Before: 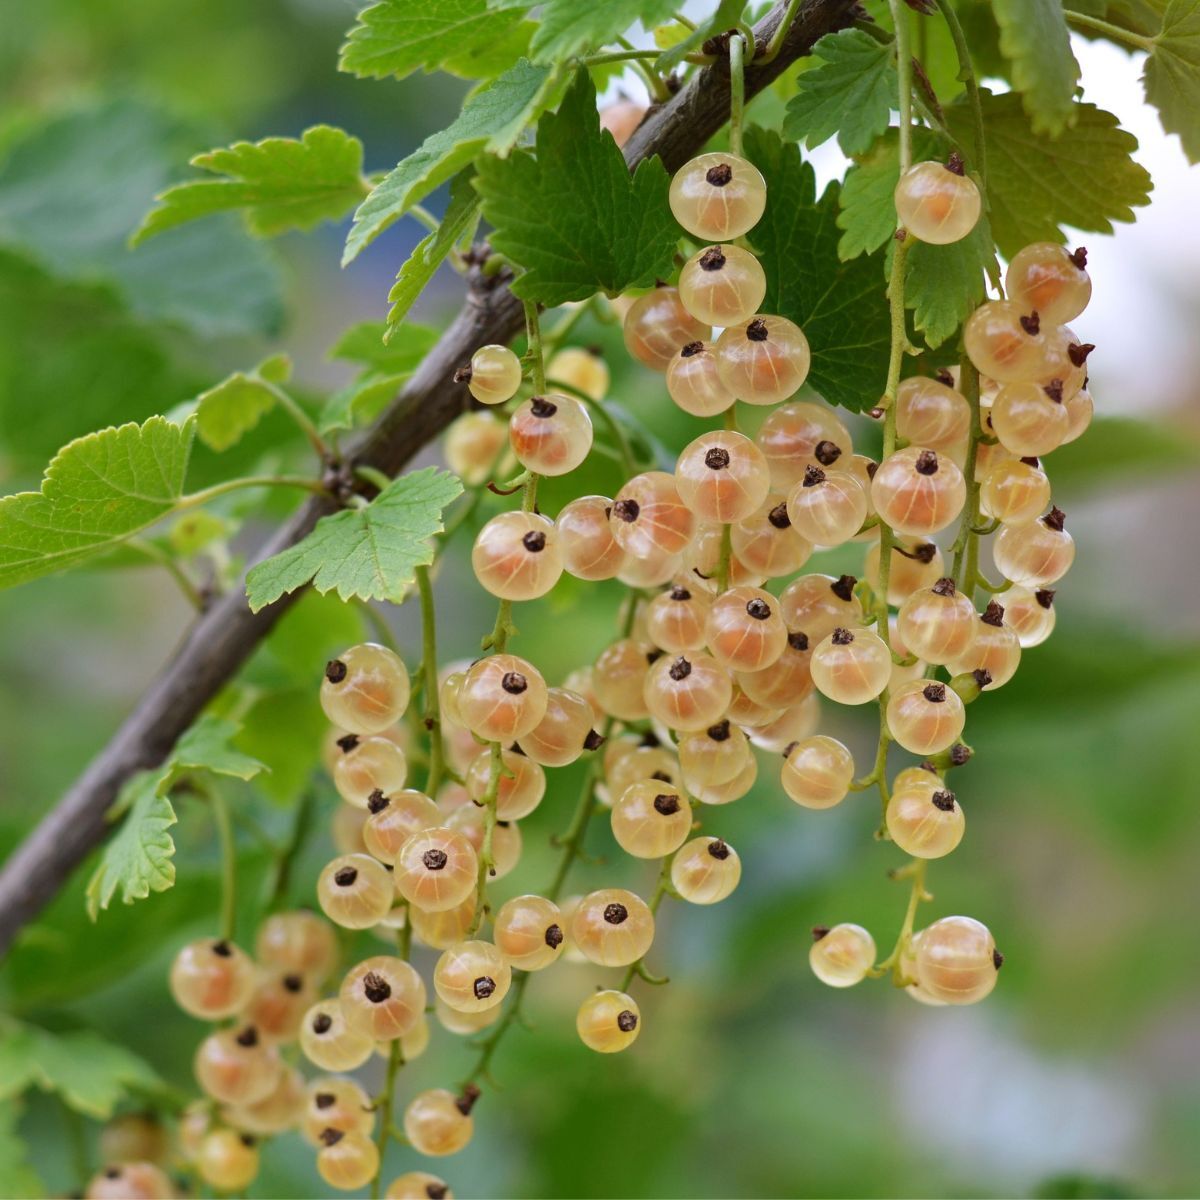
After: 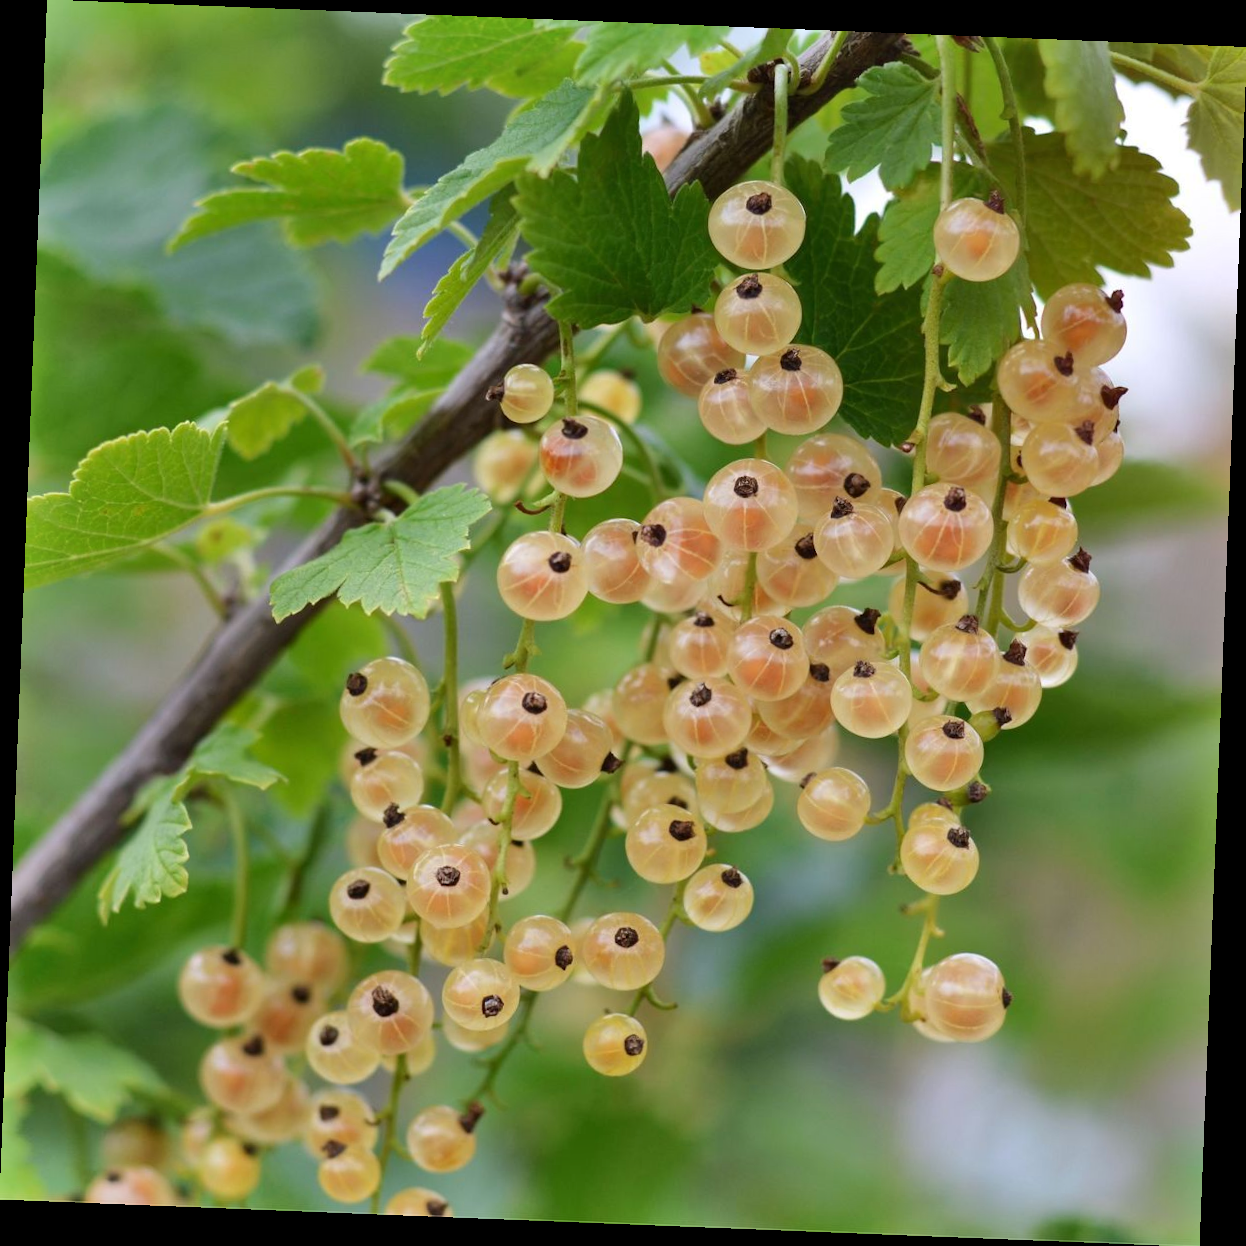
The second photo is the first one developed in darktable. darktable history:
rotate and perspective: rotation 2.27°, automatic cropping off
shadows and highlights: highlights 70.7, soften with gaussian
